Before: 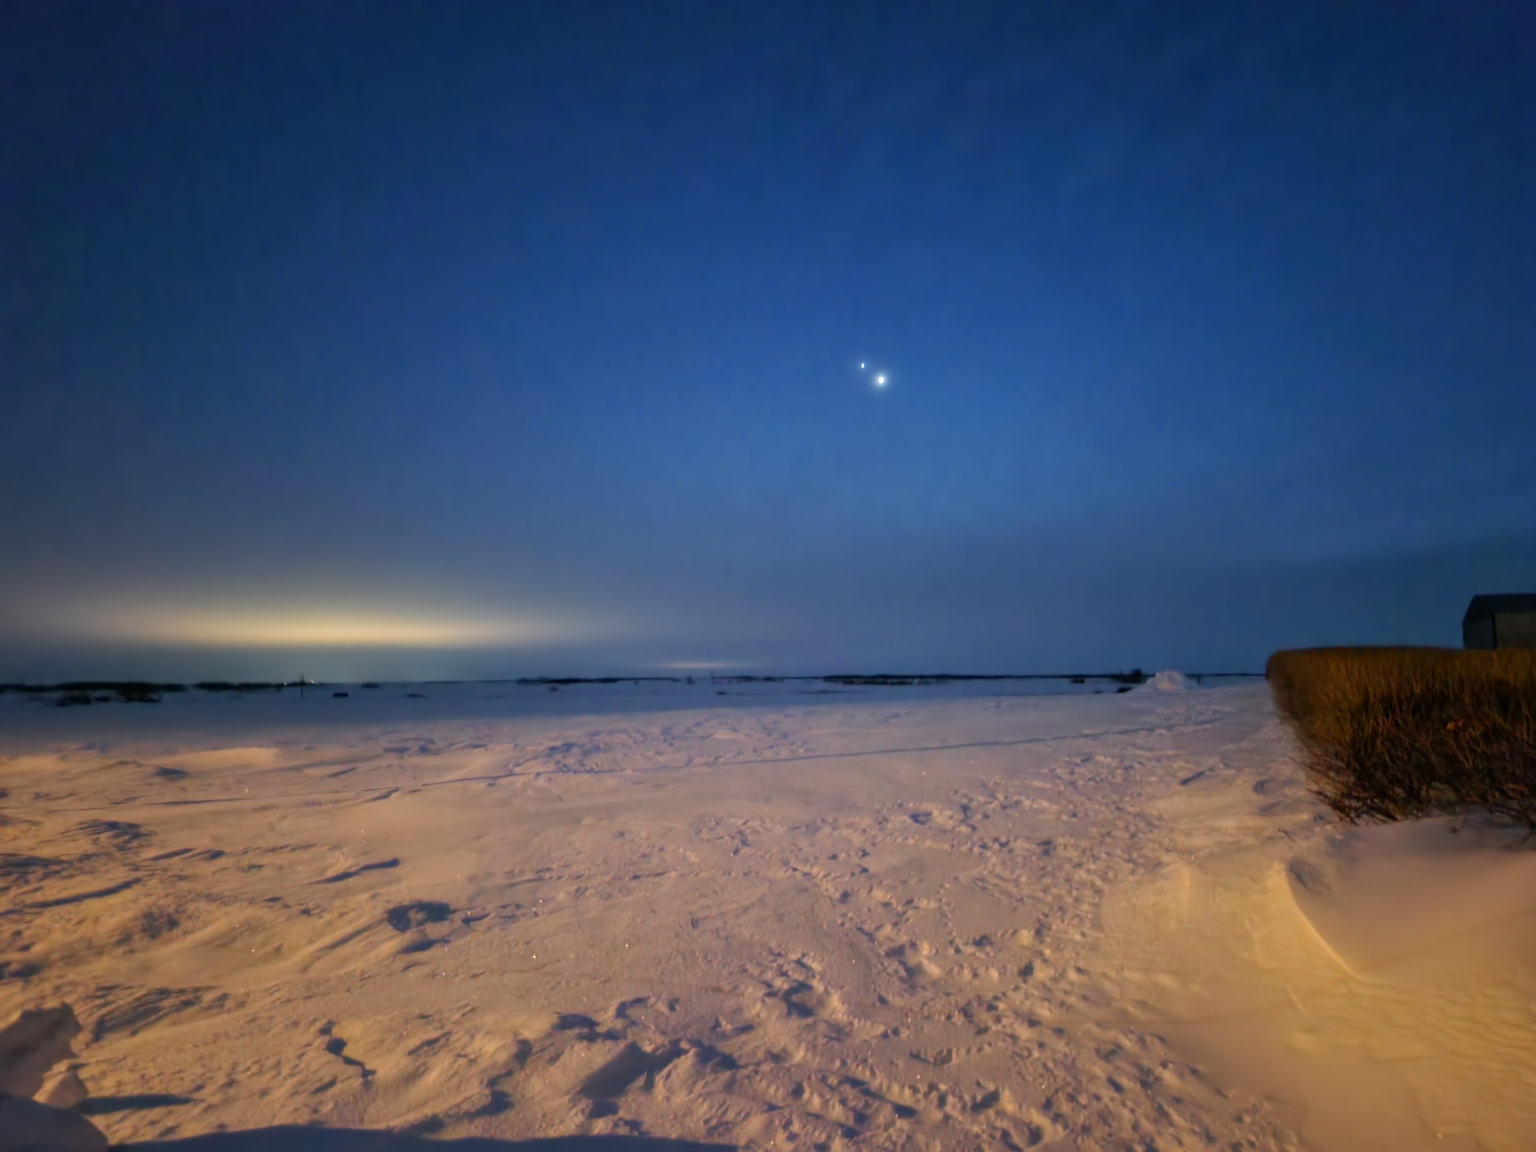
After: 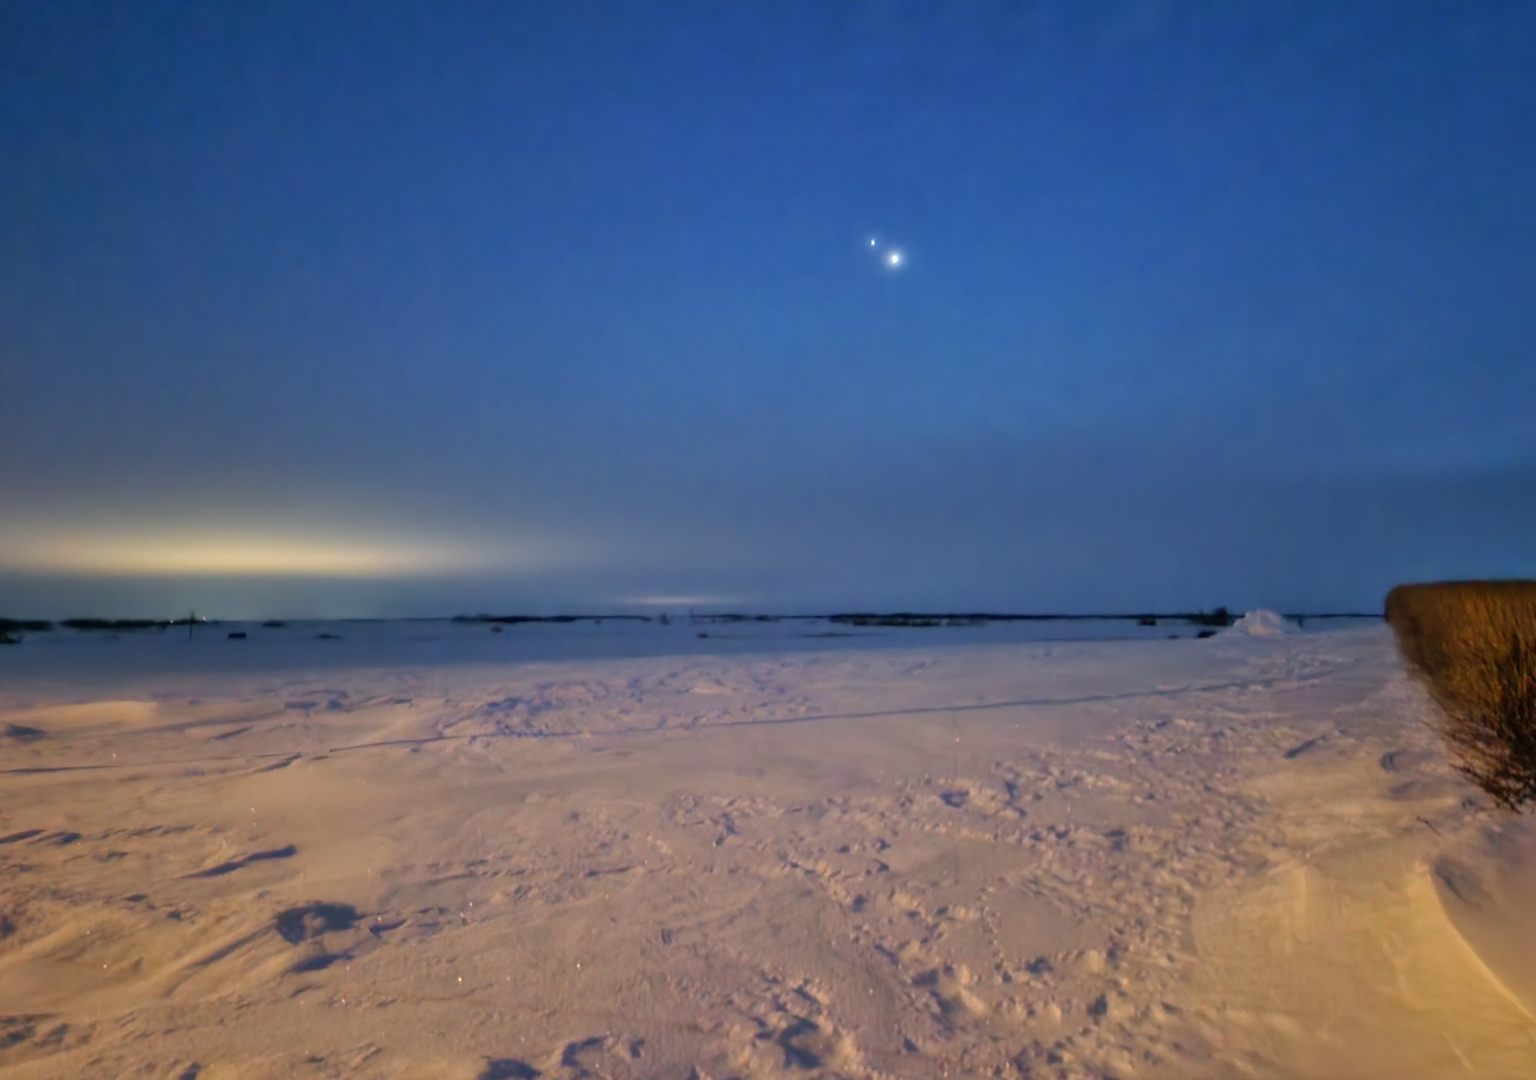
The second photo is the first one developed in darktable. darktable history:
crop and rotate: left 11.831%, top 11.346%, right 13.429%, bottom 13.899%
rotate and perspective: rotation 0.128°, lens shift (vertical) -0.181, lens shift (horizontal) -0.044, shear 0.001, automatic cropping off
white balance: red 0.982, blue 1.018
shadows and highlights: soften with gaussian
